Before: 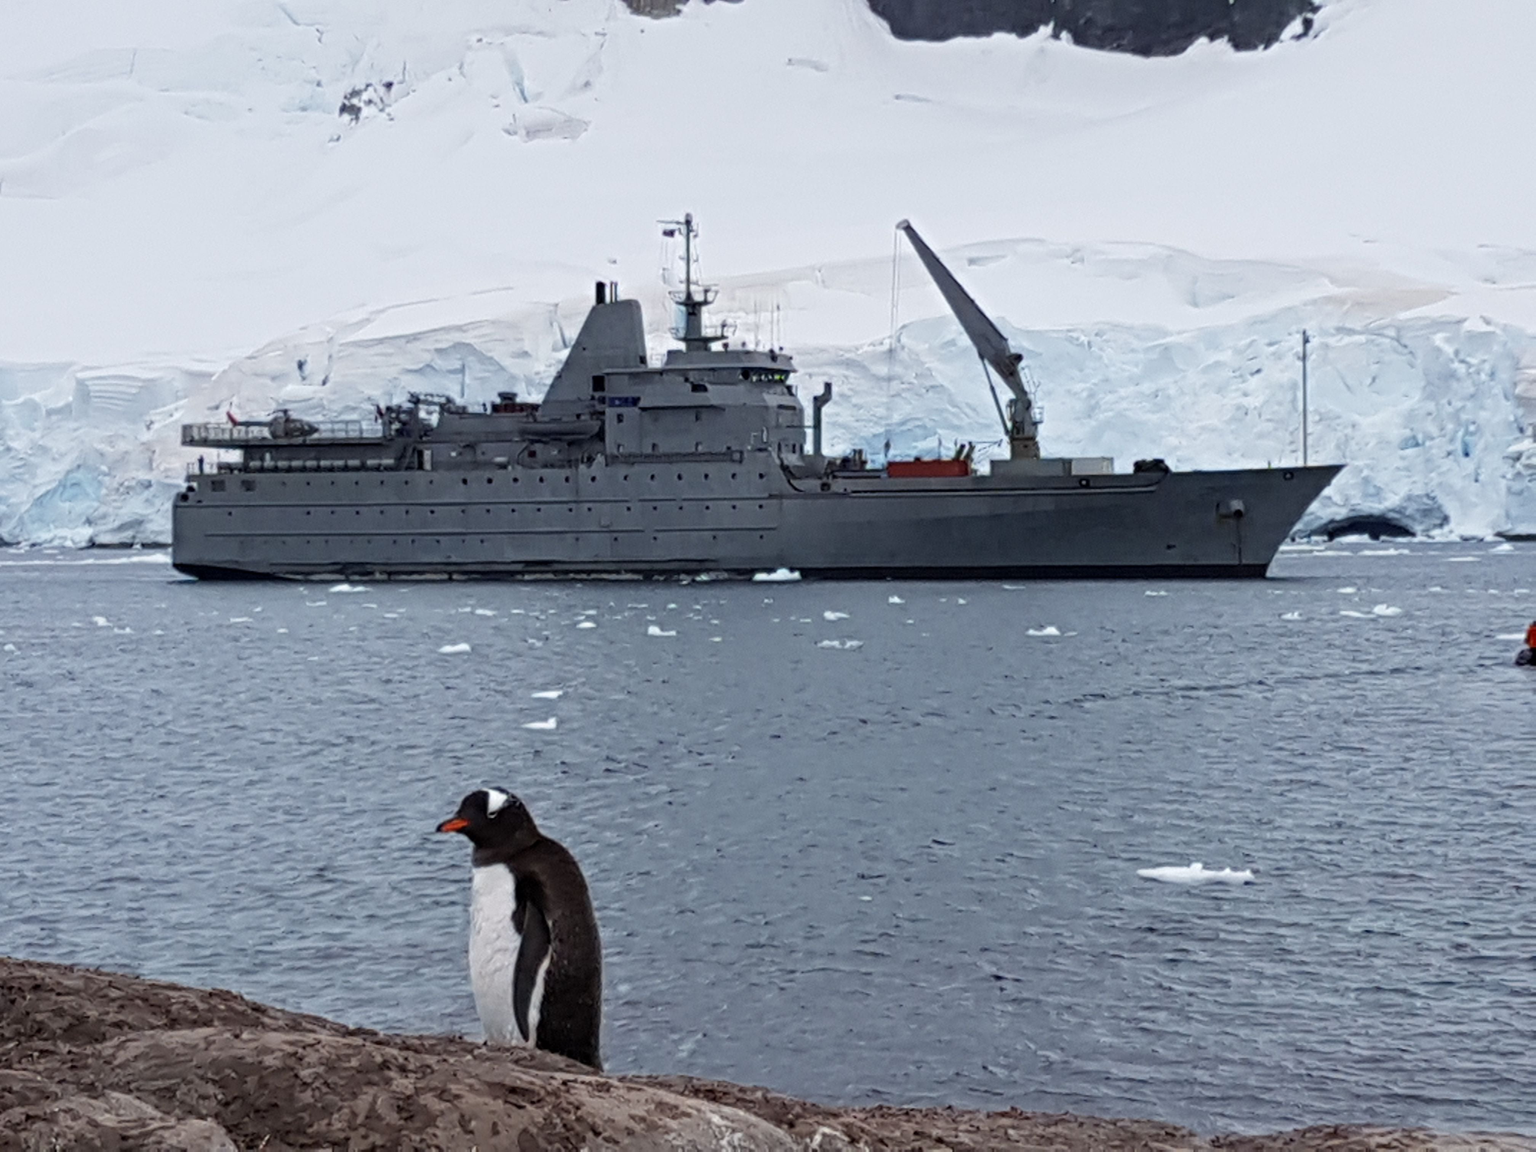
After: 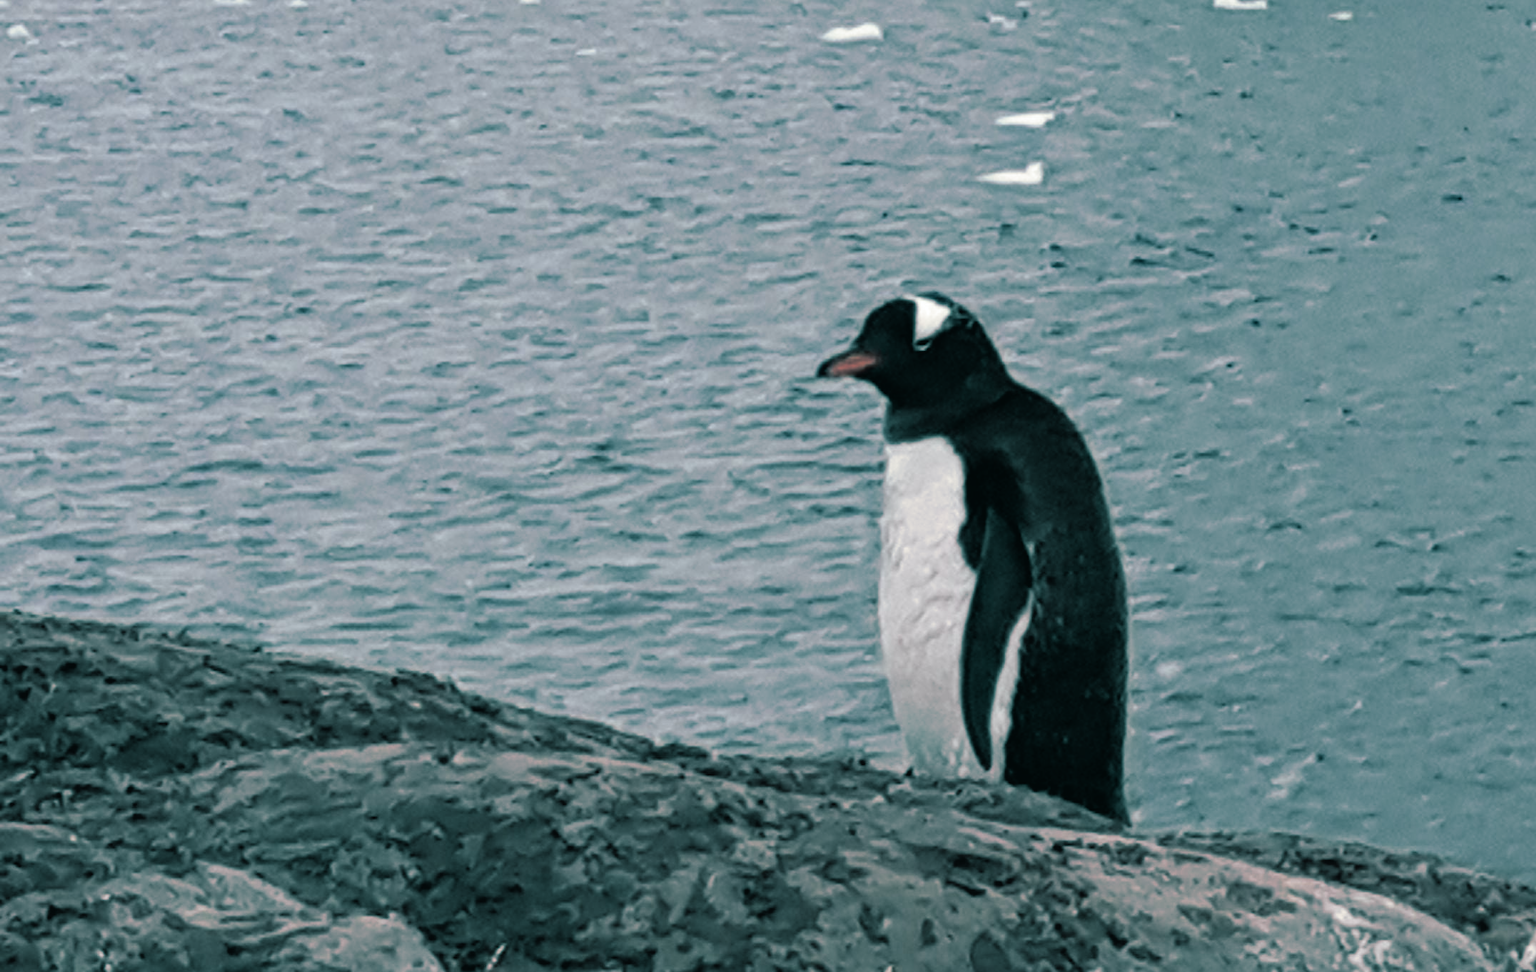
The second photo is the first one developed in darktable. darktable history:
crop and rotate: top 54.778%, right 46.61%, bottom 0.159%
sharpen: amount 0.2
white balance: emerald 1
split-toning: shadows › hue 186.43°, highlights › hue 49.29°, compress 30.29%
tone curve: curves: ch0 [(0, 0.015) (0.037, 0.032) (0.131, 0.113) (0.275, 0.26) (0.497, 0.505) (0.617, 0.643) (0.704, 0.735) (0.813, 0.842) (0.911, 0.931) (0.997, 1)]; ch1 [(0, 0) (0.301, 0.3) (0.444, 0.438) (0.493, 0.494) (0.501, 0.5) (0.534, 0.543) (0.582, 0.605) (0.658, 0.687) (0.746, 0.79) (1, 1)]; ch2 [(0, 0) (0.246, 0.234) (0.36, 0.356) (0.415, 0.426) (0.476, 0.492) (0.502, 0.499) (0.525, 0.517) (0.533, 0.534) (0.586, 0.598) (0.634, 0.643) (0.706, 0.717) (0.853, 0.83) (1, 0.951)], color space Lab, independent channels, preserve colors none
